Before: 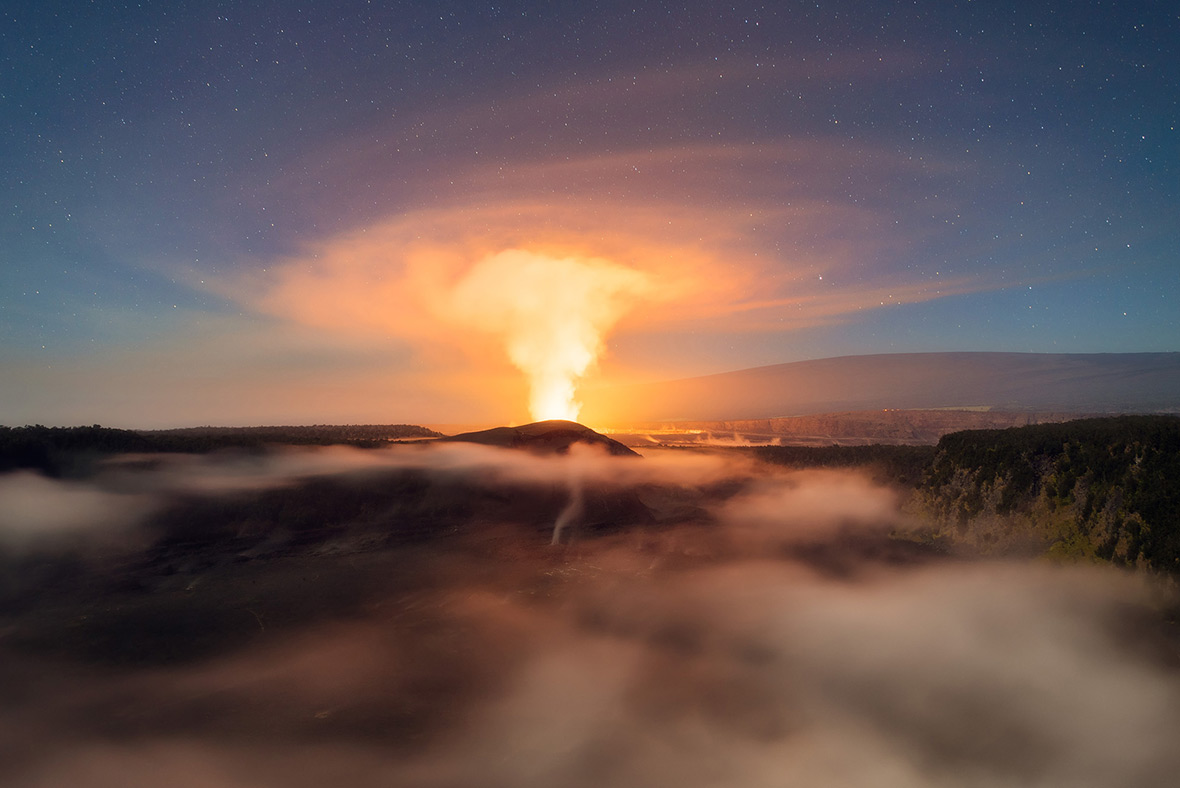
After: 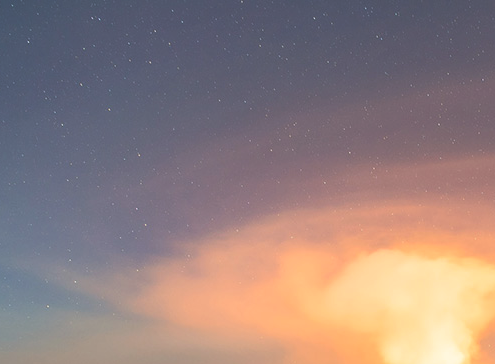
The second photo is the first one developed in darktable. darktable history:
exposure: black level correction -0.041, exposure 0.064 EV, compensate highlight preservation false
crop and rotate: left 10.817%, top 0.062%, right 47.194%, bottom 53.626%
